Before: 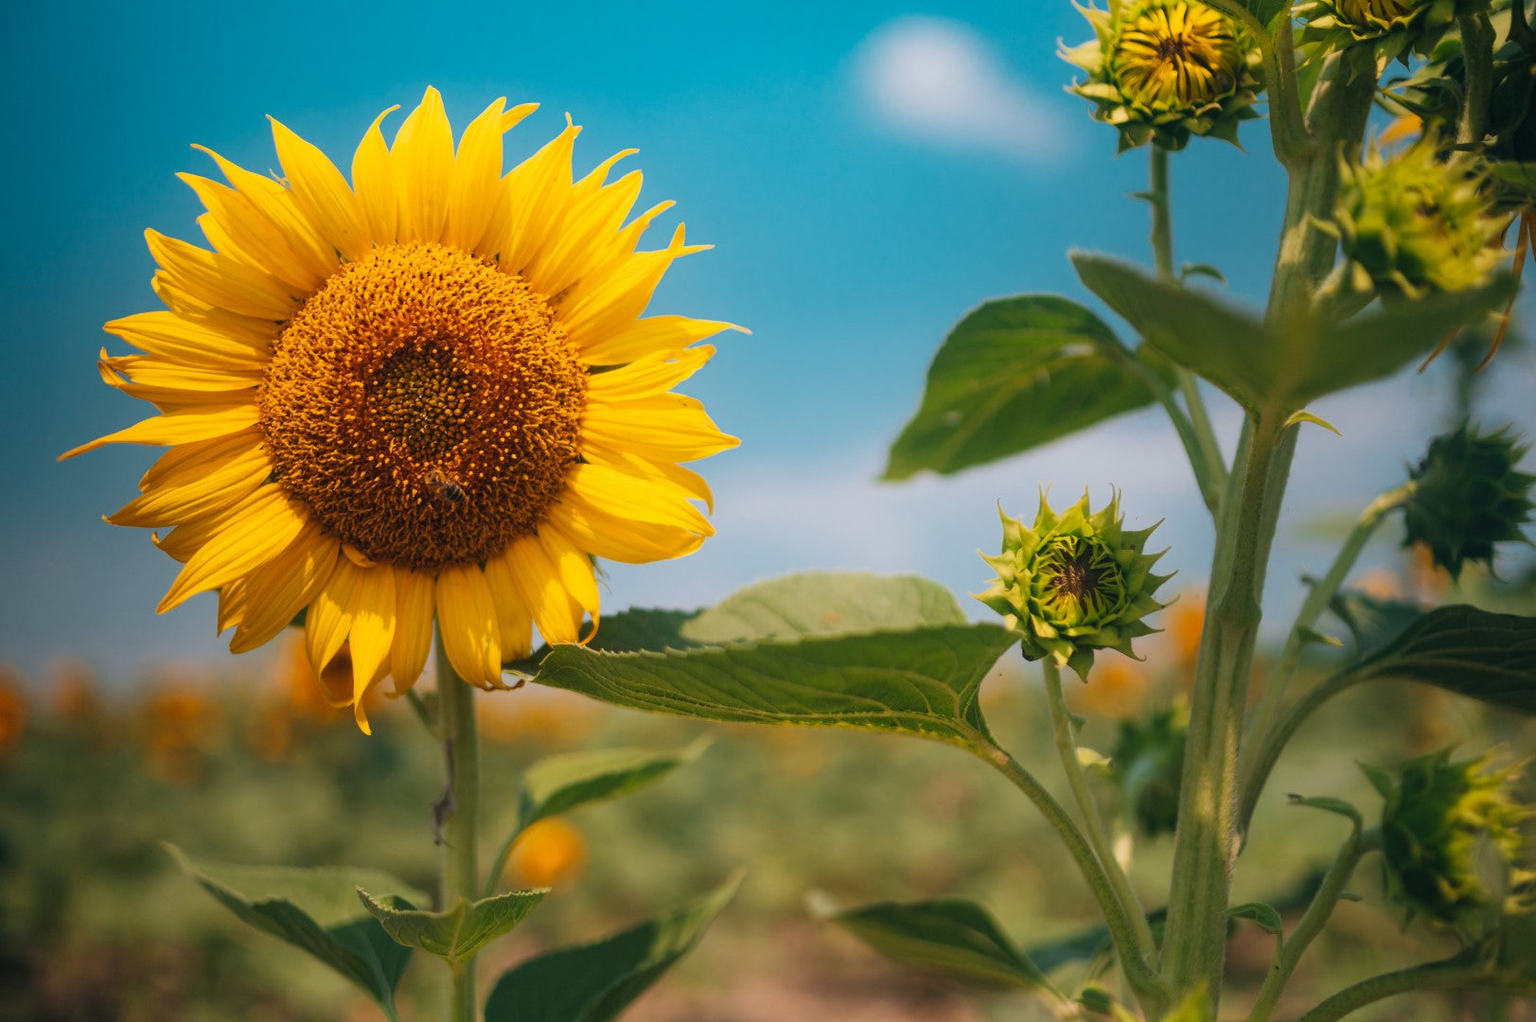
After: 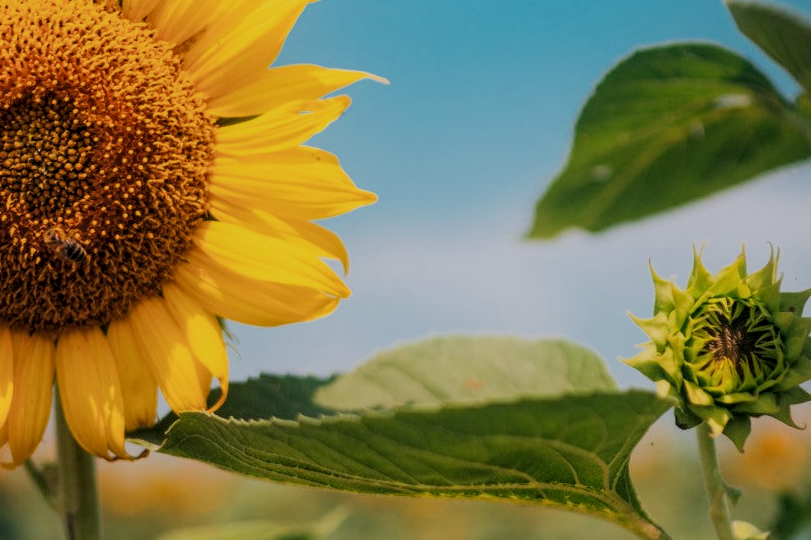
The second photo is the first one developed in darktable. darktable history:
local contrast: on, module defaults
crop: left 25%, top 25%, right 25%, bottom 25%
filmic rgb: black relative exposure -7.65 EV, white relative exposure 4.56 EV, hardness 3.61
